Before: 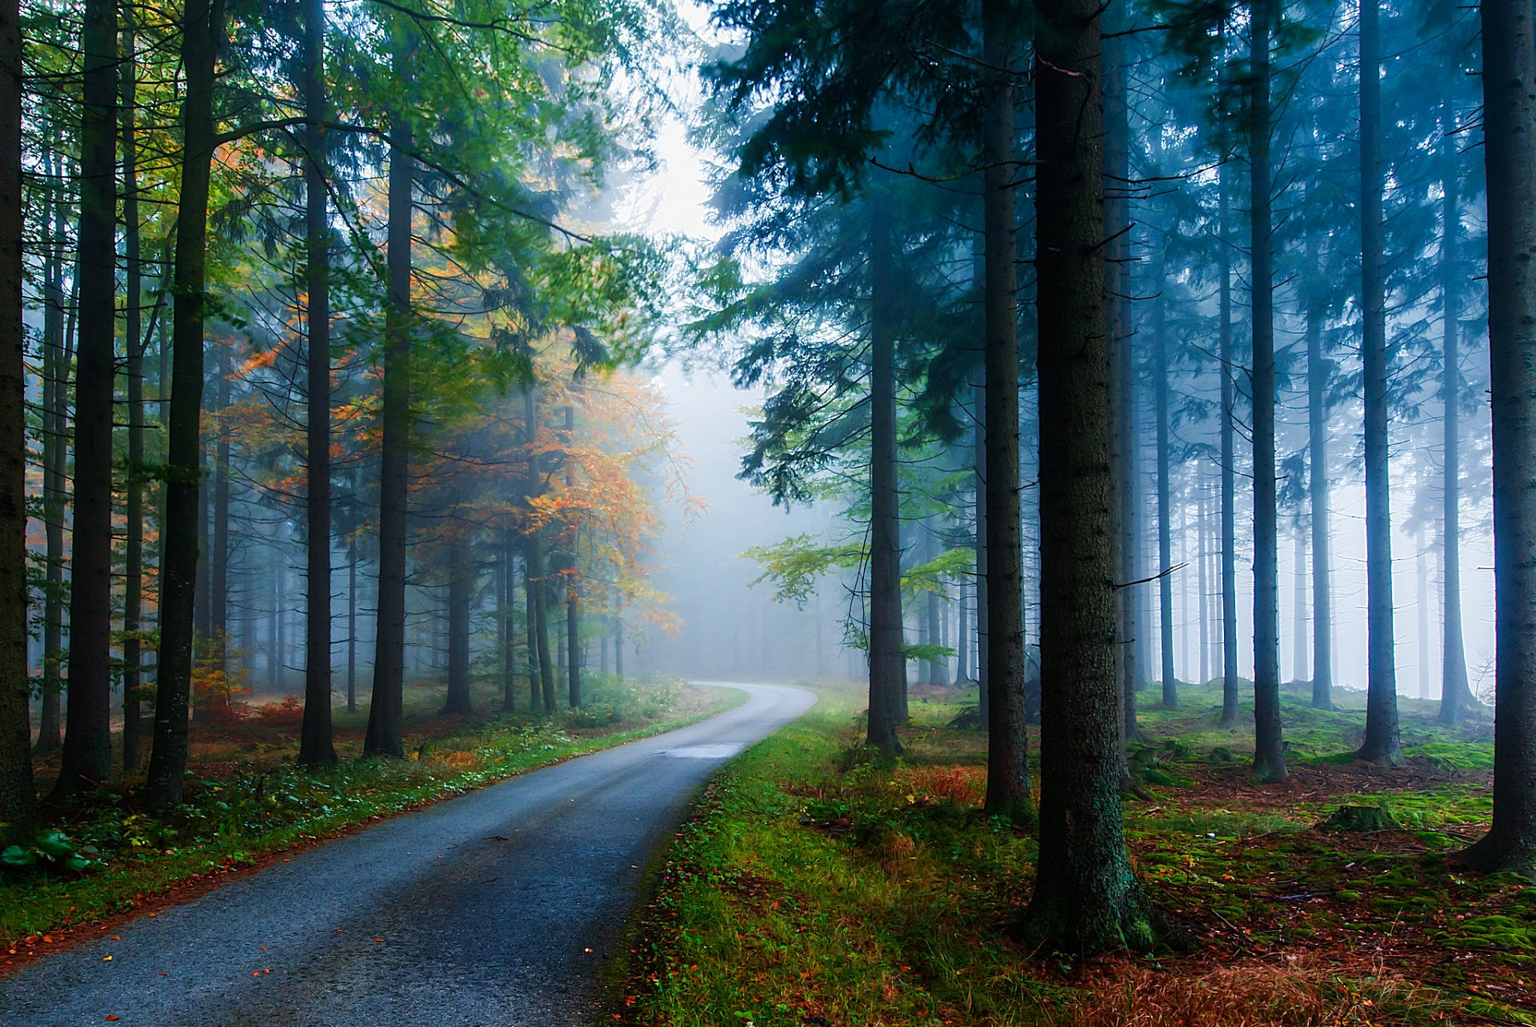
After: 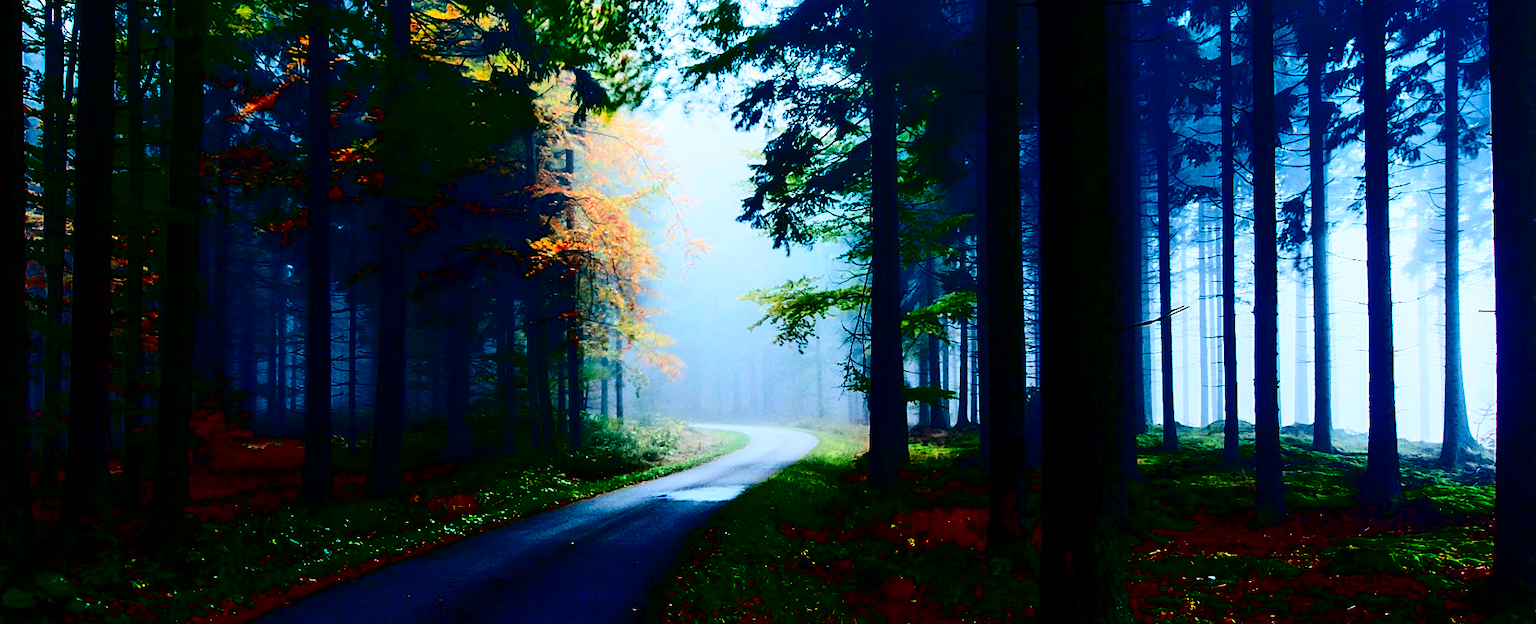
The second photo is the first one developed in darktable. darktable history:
crop and rotate: top 25.219%, bottom 14.03%
contrast brightness saturation: contrast 0.779, brightness -0.996, saturation 0.995
